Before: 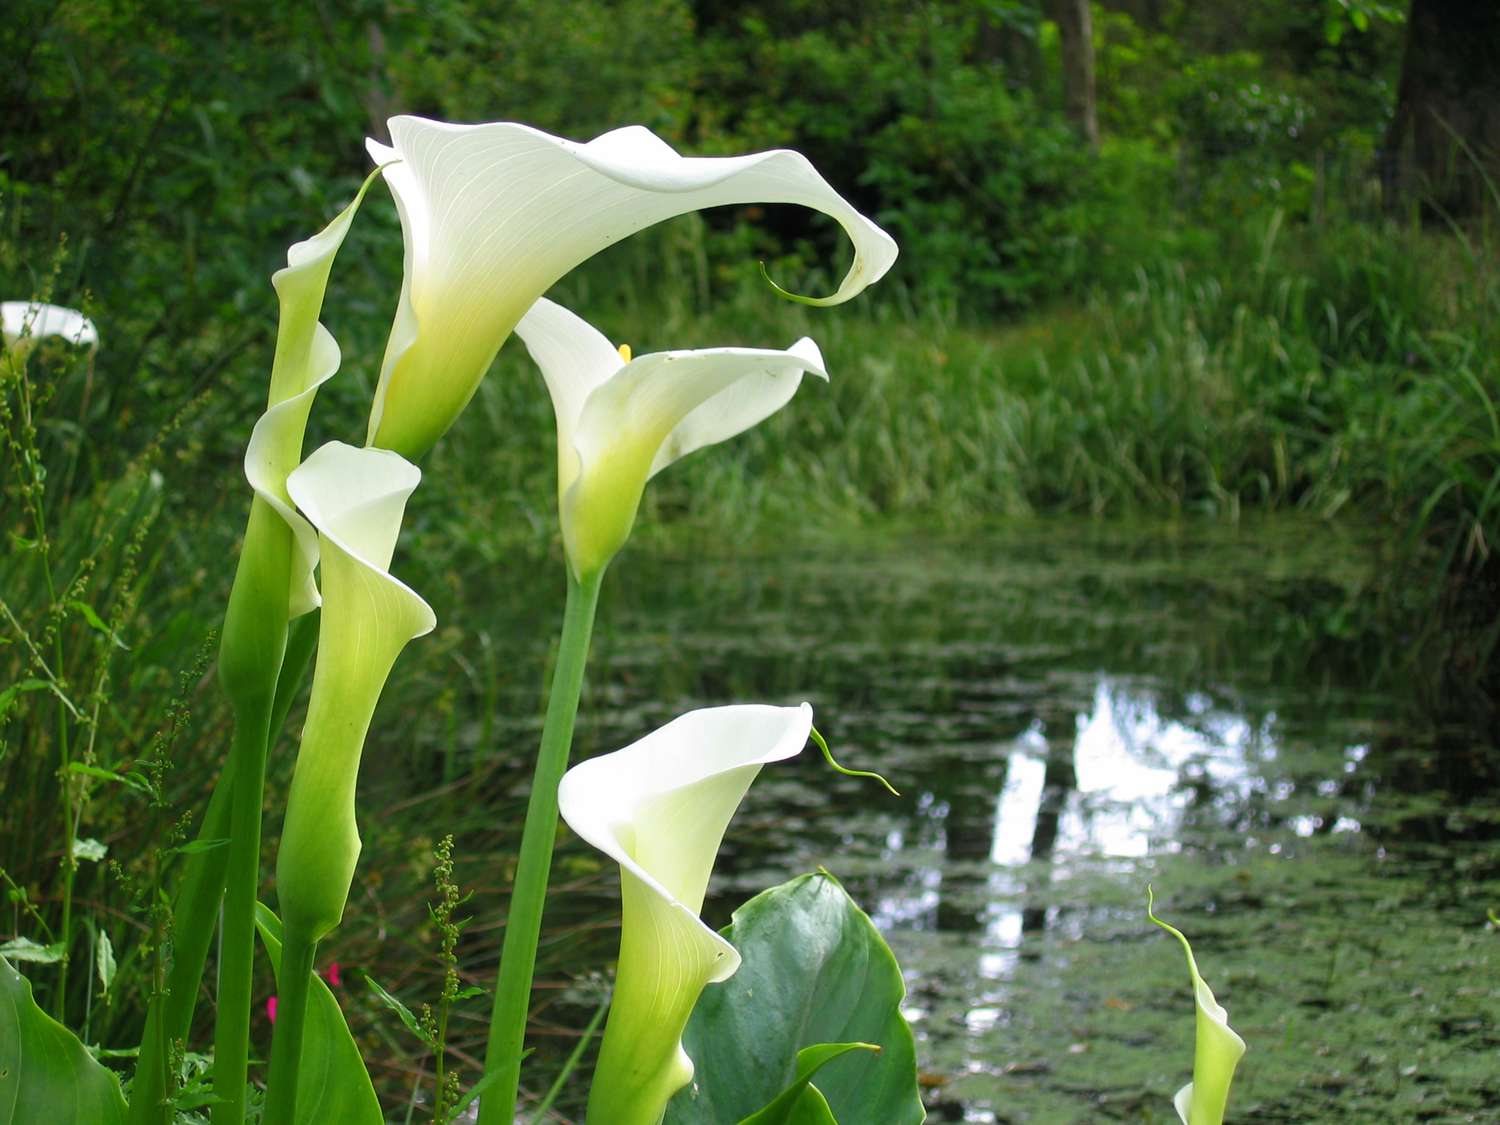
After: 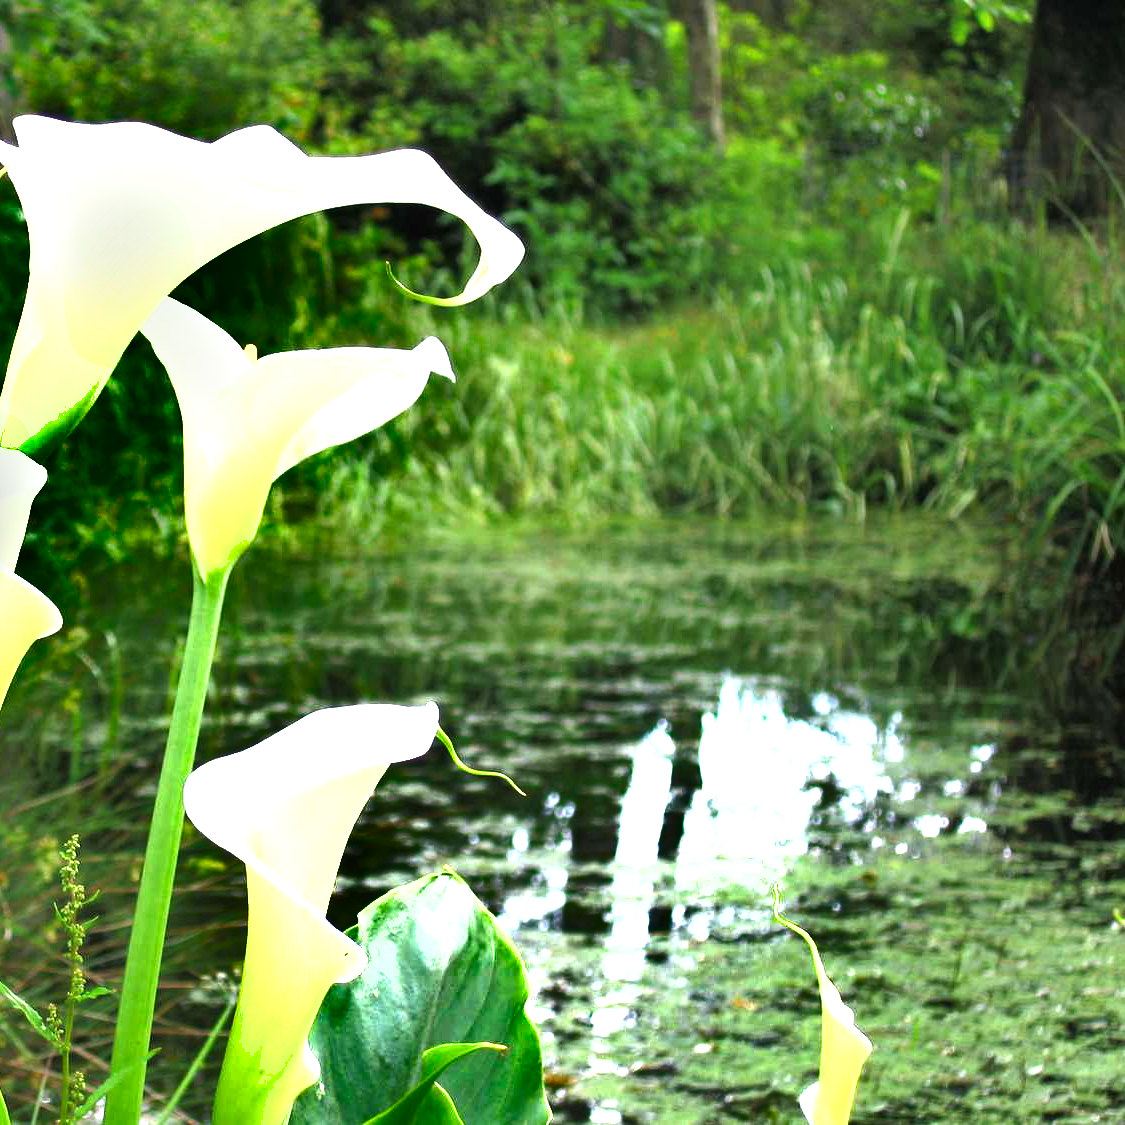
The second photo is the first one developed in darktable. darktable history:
tone equalizer: -8 EV -0.775 EV, -7 EV -0.7 EV, -6 EV -0.584 EV, -5 EV -0.424 EV, -3 EV 0.401 EV, -2 EV 0.6 EV, -1 EV 0.698 EV, +0 EV 0.73 EV, mask exposure compensation -0.515 EV
shadows and highlights: shadows 30.61, highlights -63.07, soften with gaussian
exposure: black level correction 0, exposure 1.095 EV, compensate highlight preservation false
crop and rotate: left 24.961%
